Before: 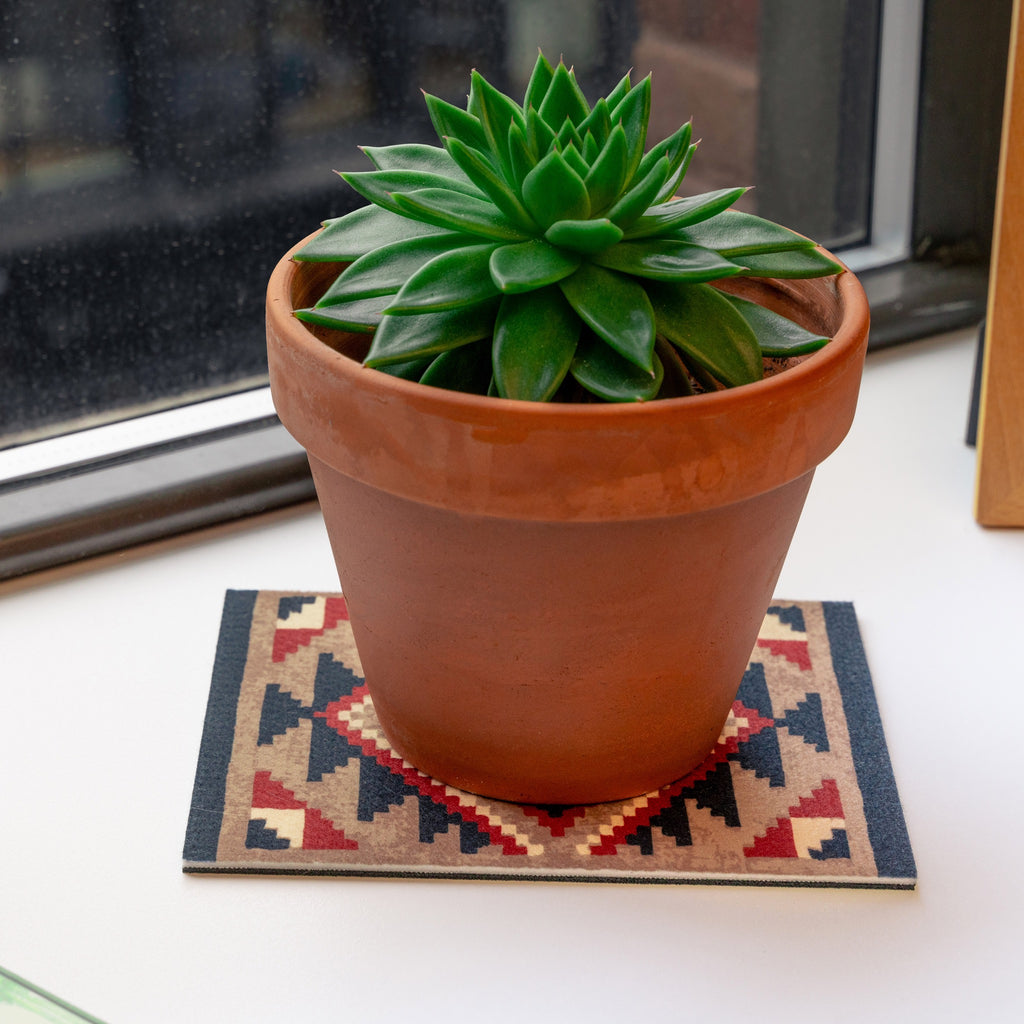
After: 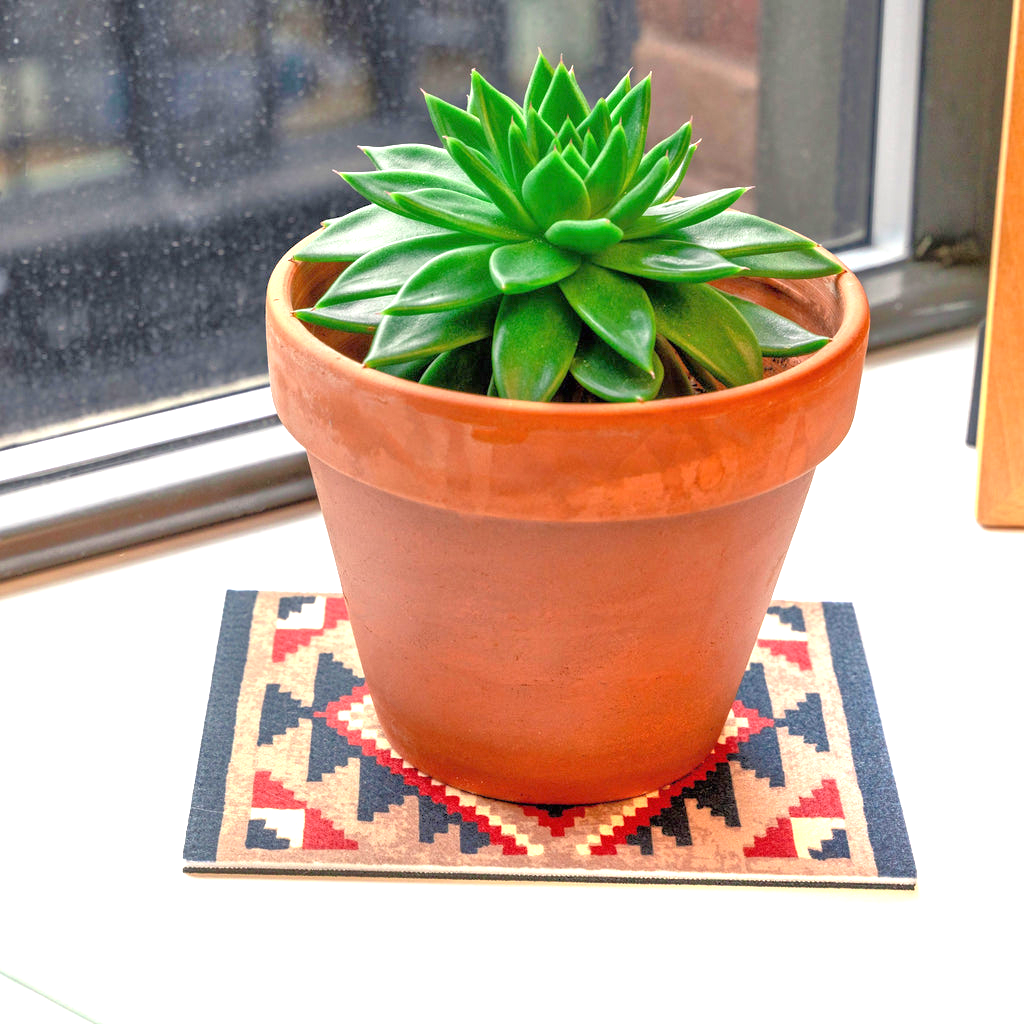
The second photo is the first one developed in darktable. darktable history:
exposure: black level correction 0, exposure 1.389 EV, compensate exposure bias true, compensate highlight preservation false
tone equalizer: -7 EV 0.152 EV, -6 EV 0.56 EV, -5 EV 1.12 EV, -4 EV 1.31 EV, -3 EV 1.18 EV, -2 EV 0.6 EV, -1 EV 0.15 EV
